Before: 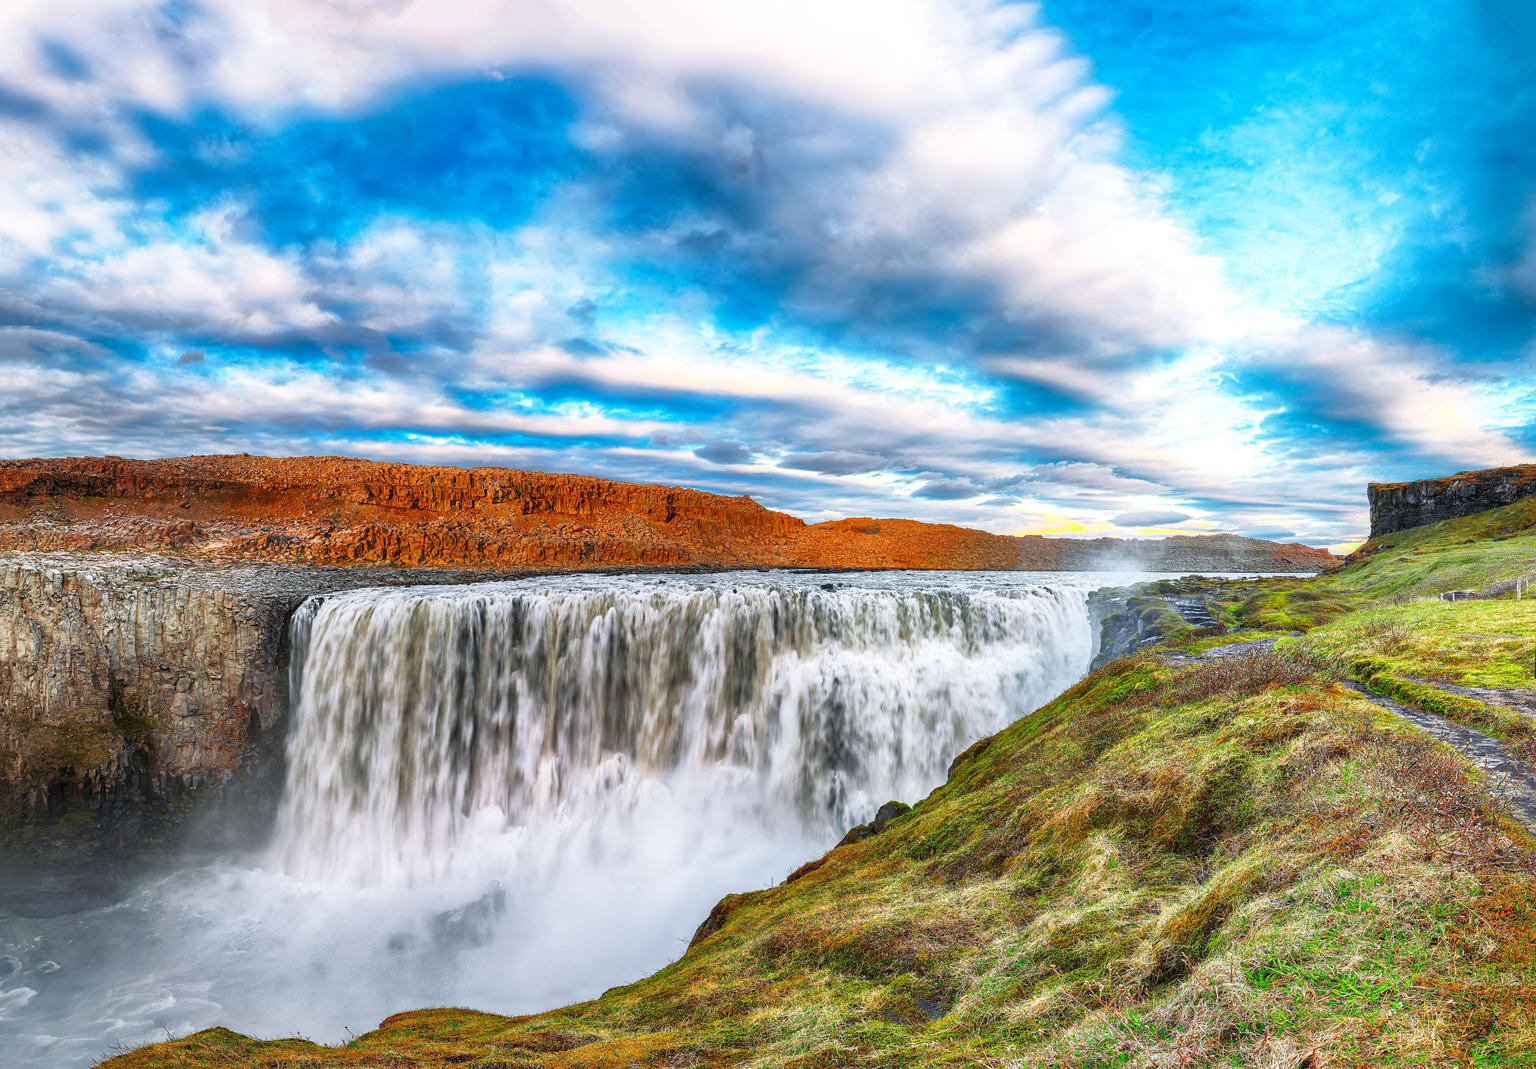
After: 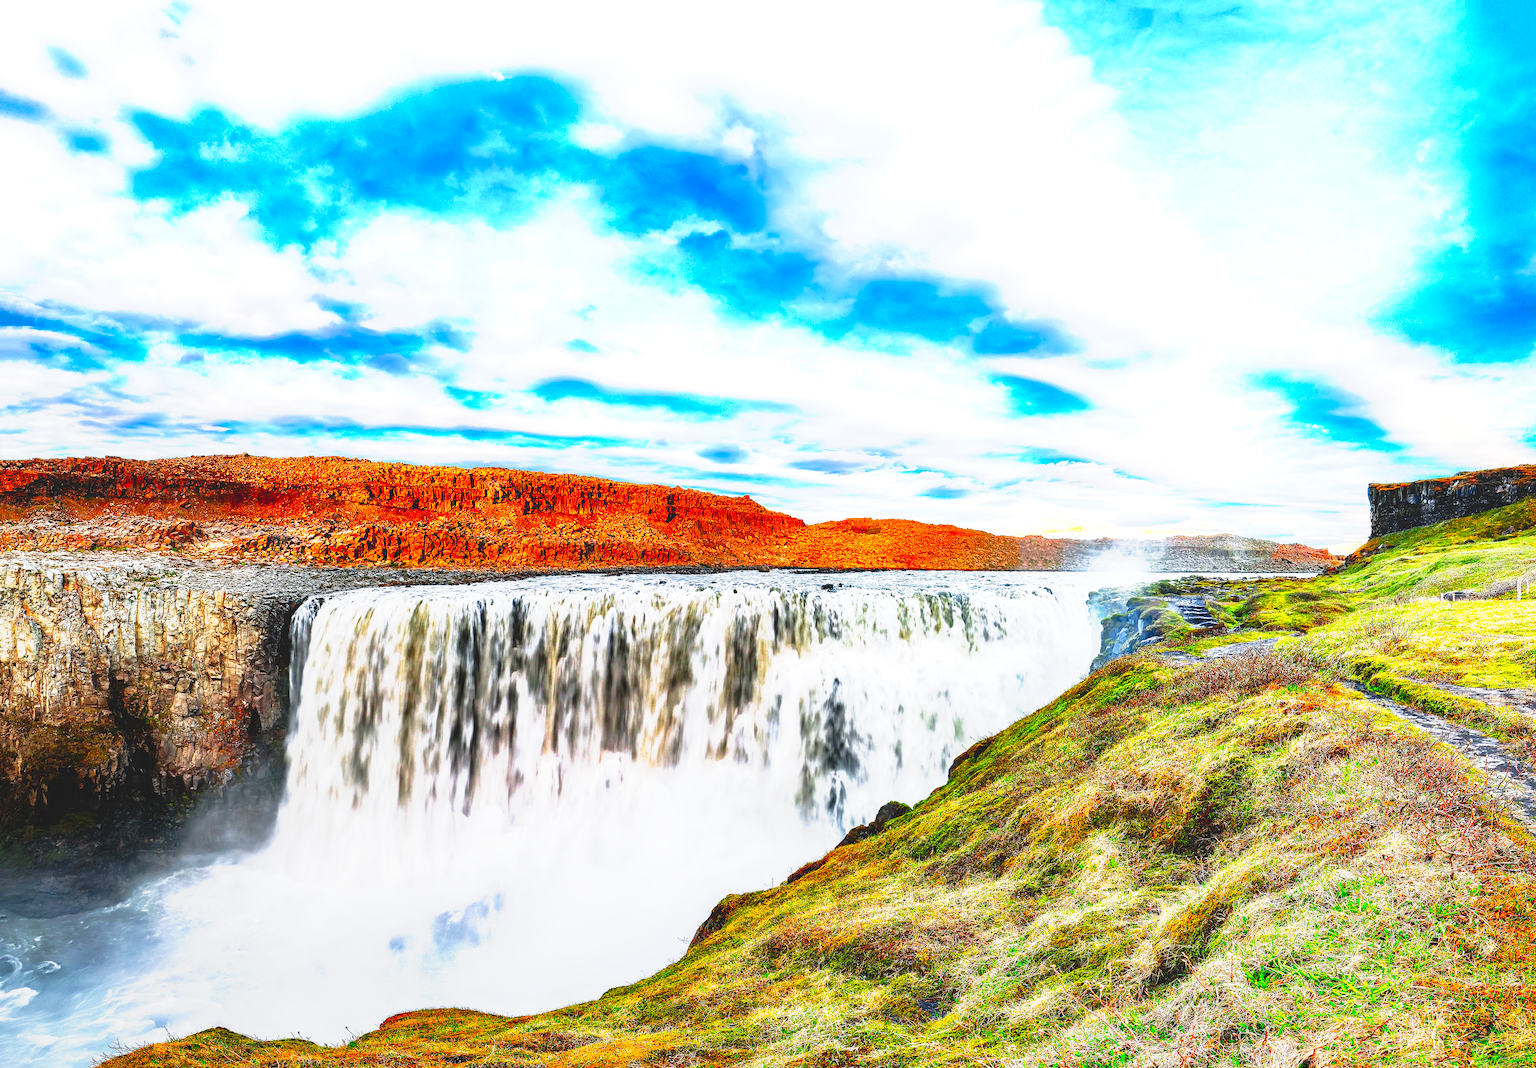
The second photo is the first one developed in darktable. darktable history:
exposure: black level correction 0, exposure 1.013 EV, compensate highlight preservation false
local contrast: highlights 69%, shadows 67%, detail 82%, midtone range 0.33
tone curve: curves: ch0 [(0, 0) (0.003, 0.008) (0.011, 0.008) (0.025, 0.008) (0.044, 0.008) (0.069, 0.006) (0.1, 0.006) (0.136, 0.006) (0.177, 0.008) (0.224, 0.012) (0.277, 0.026) (0.335, 0.083) (0.399, 0.165) (0.468, 0.292) (0.543, 0.416) (0.623, 0.535) (0.709, 0.692) (0.801, 0.853) (0.898, 0.981) (1, 1)], preserve colors none
